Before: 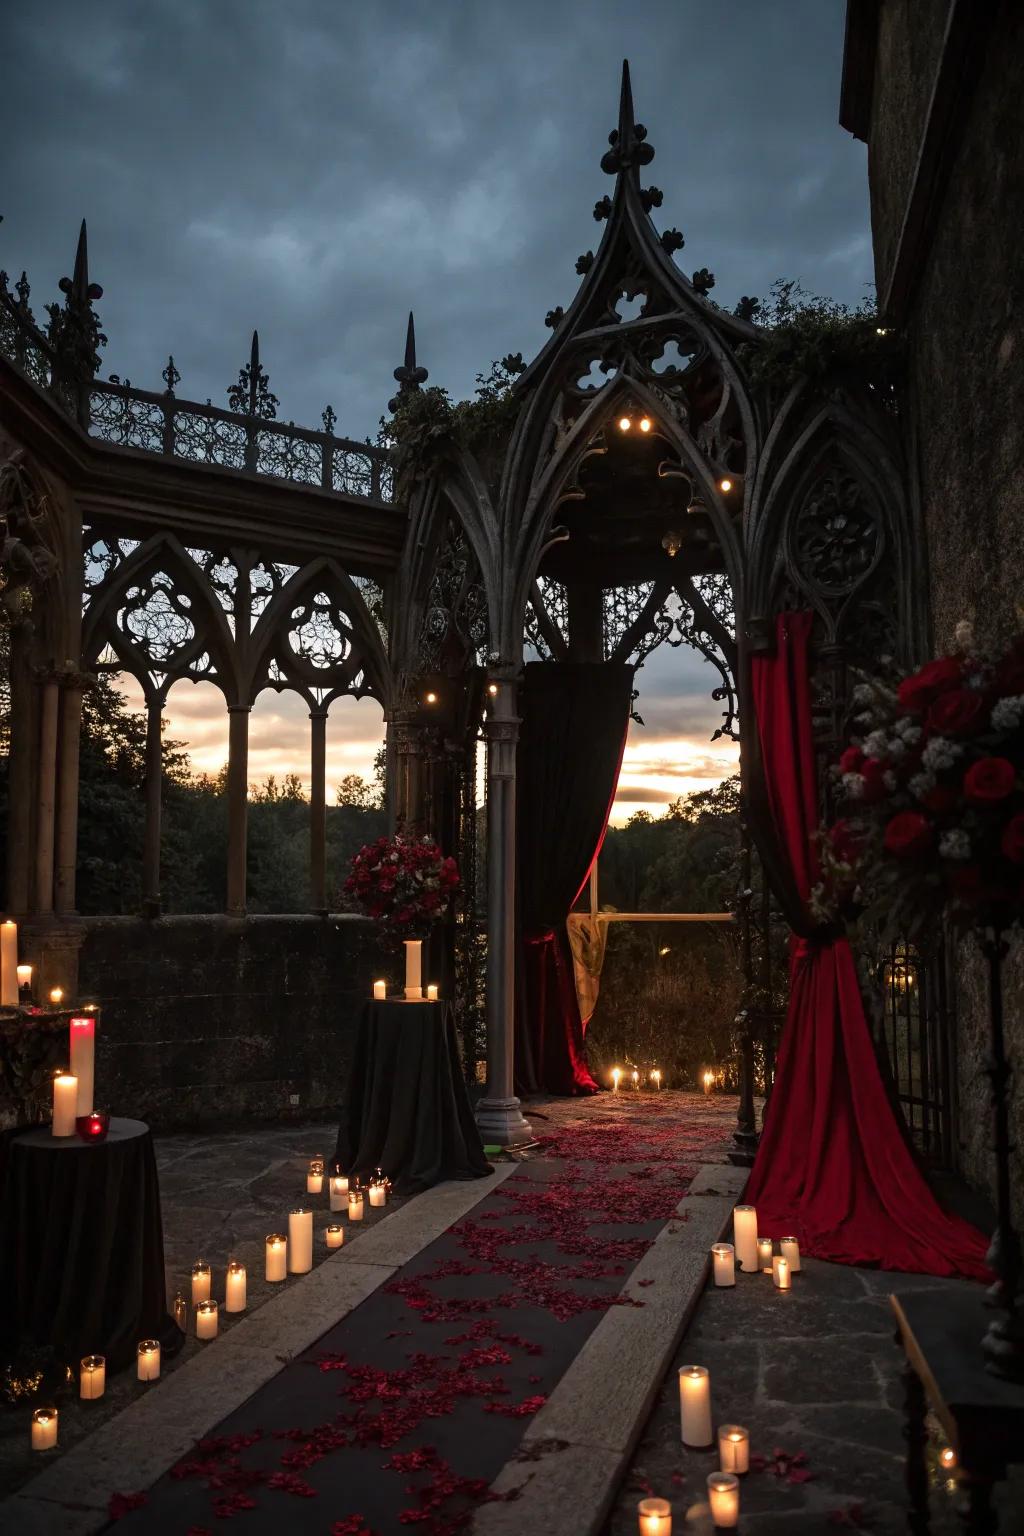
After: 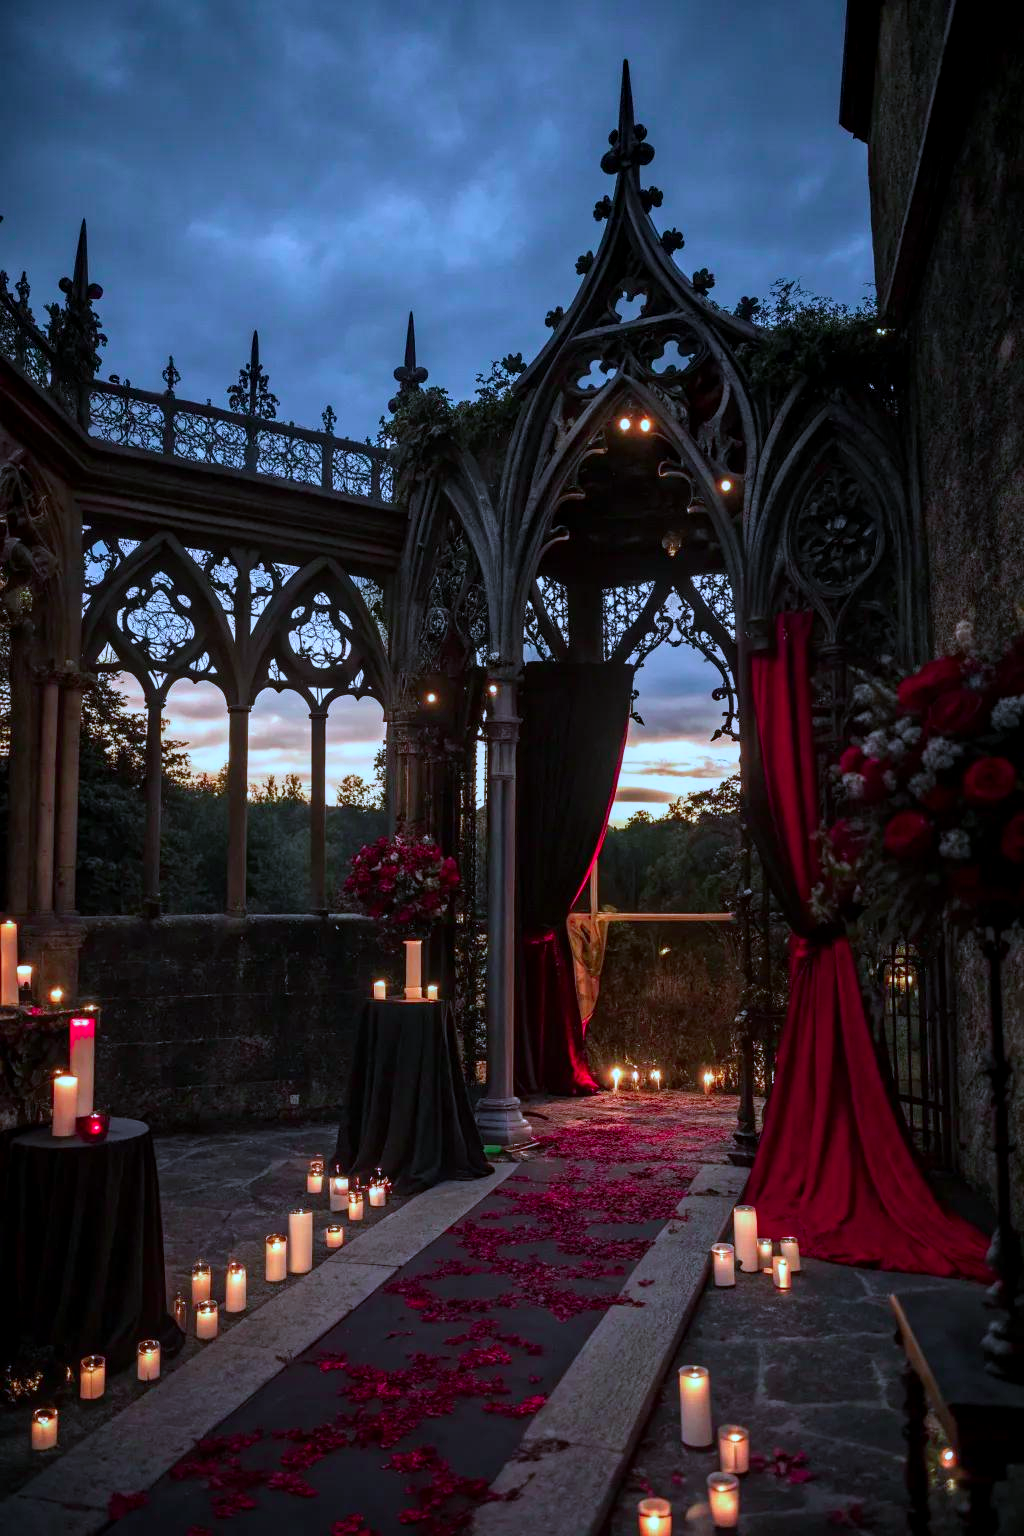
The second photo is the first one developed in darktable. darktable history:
color contrast: green-magenta contrast 1.73, blue-yellow contrast 1.15
local contrast: on, module defaults
white balance: red 0.871, blue 1.249
